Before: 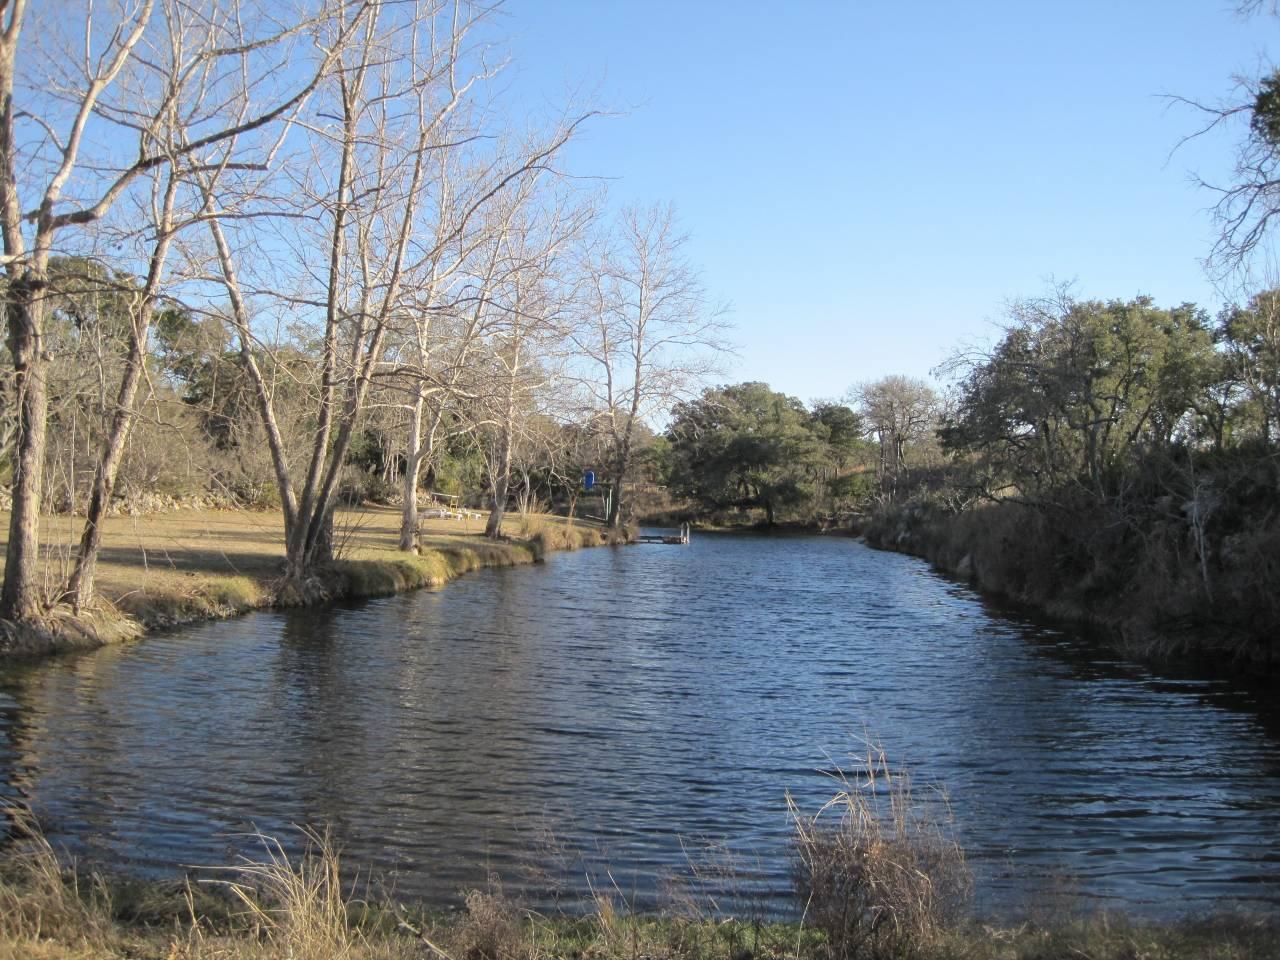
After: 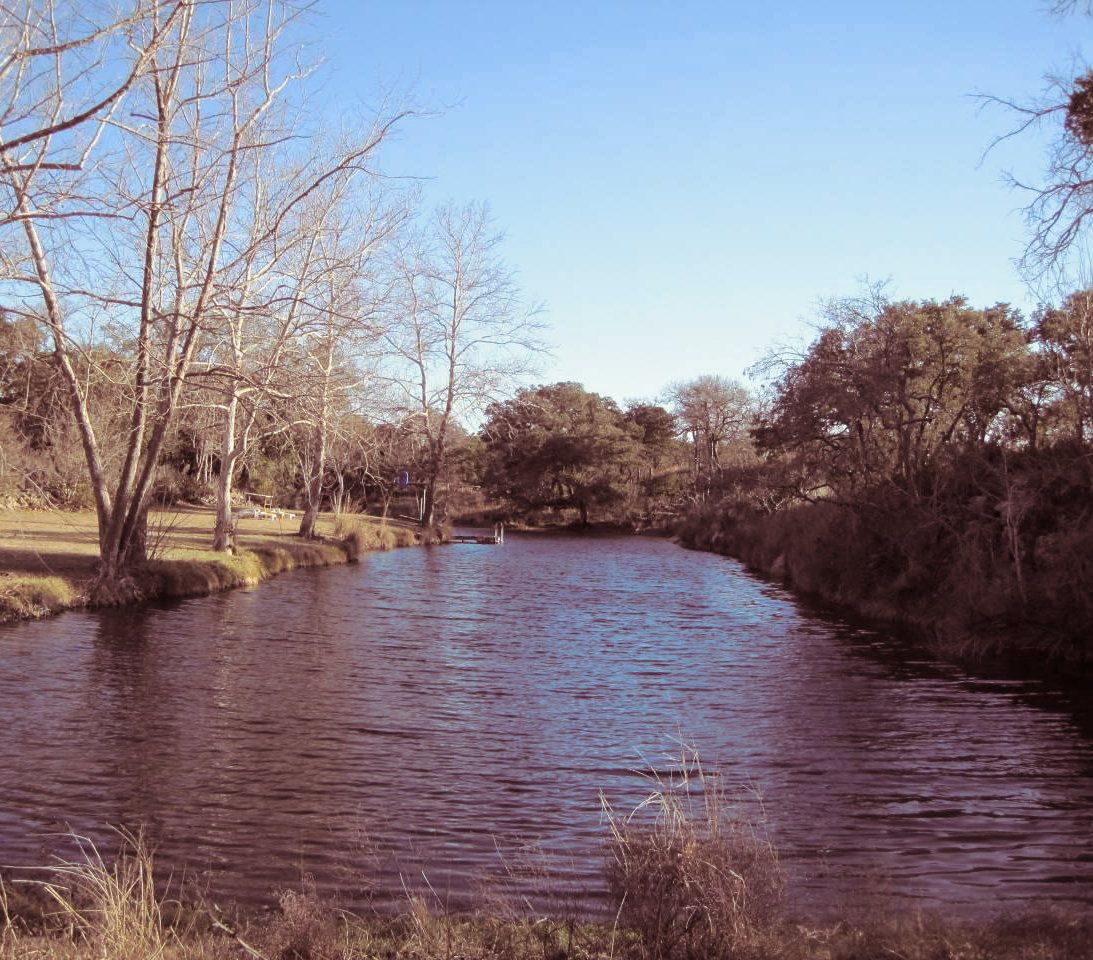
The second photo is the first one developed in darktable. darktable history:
split-toning: on, module defaults
crop and rotate: left 14.584%
color balance rgb: global vibrance 0.5%
